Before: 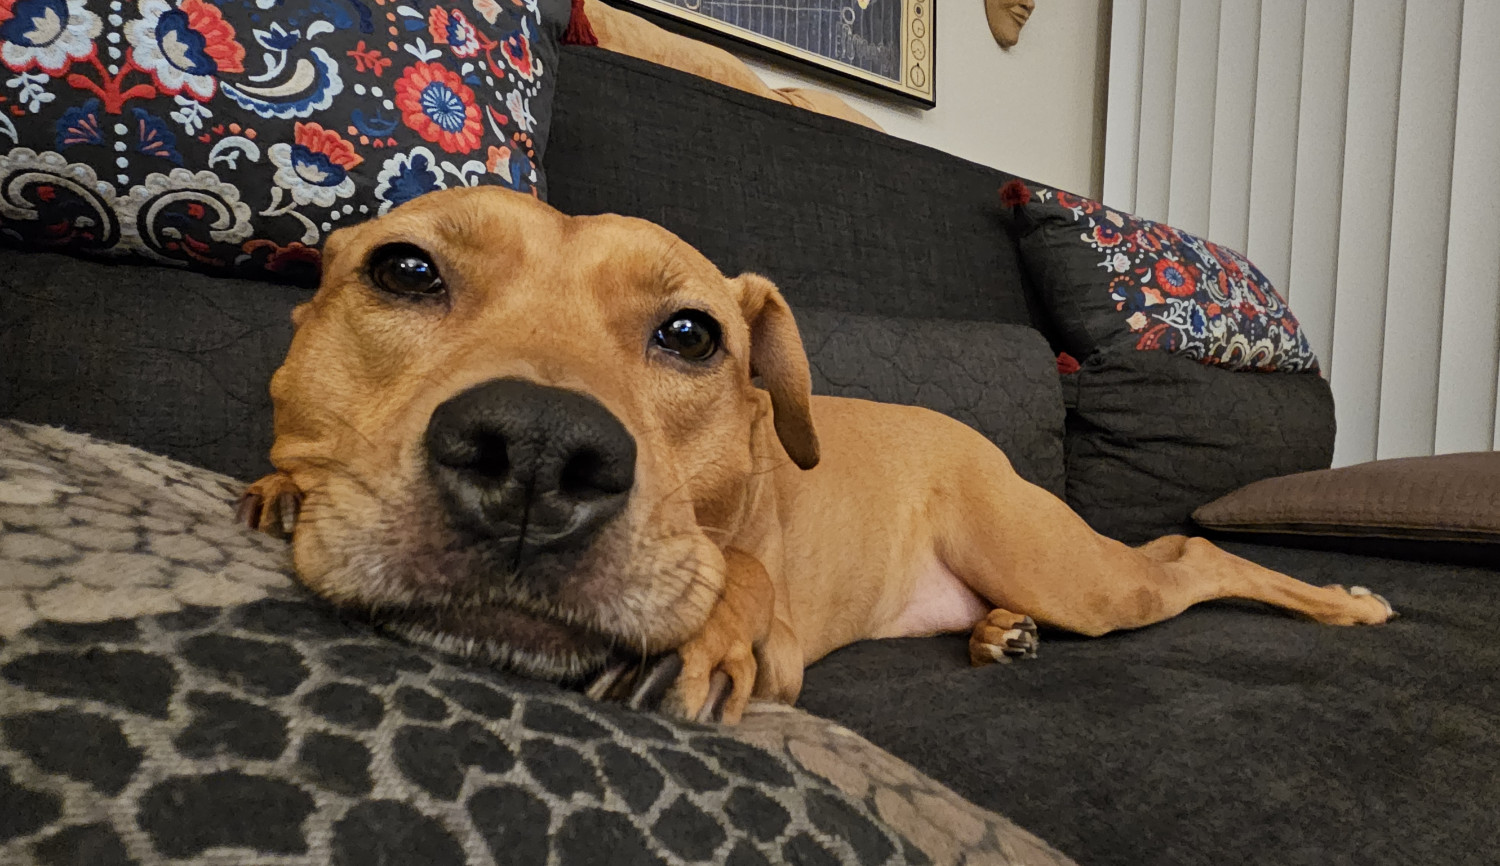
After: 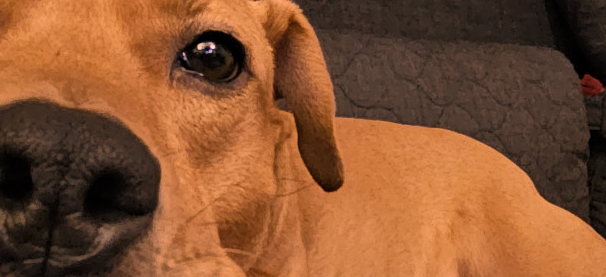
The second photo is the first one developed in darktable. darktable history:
crop: left 31.751%, top 32.172%, right 27.8%, bottom 35.83%
color correction: highlights a* 40, highlights b* 40, saturation 0.69
